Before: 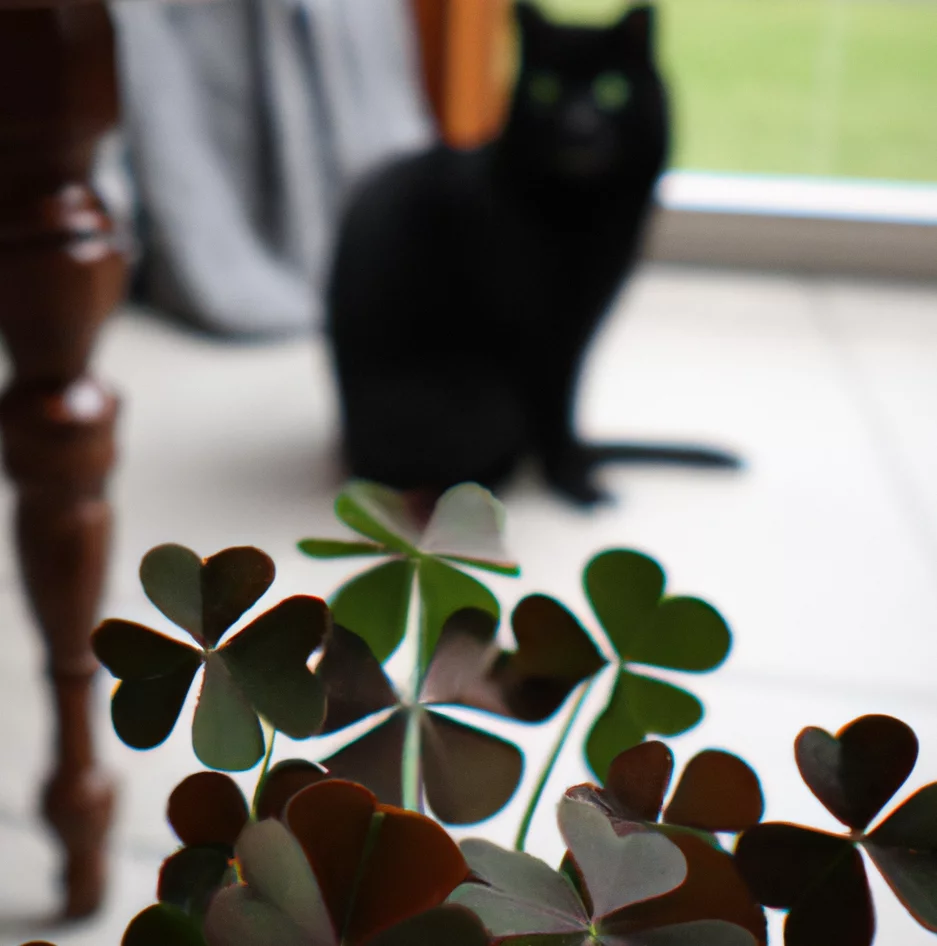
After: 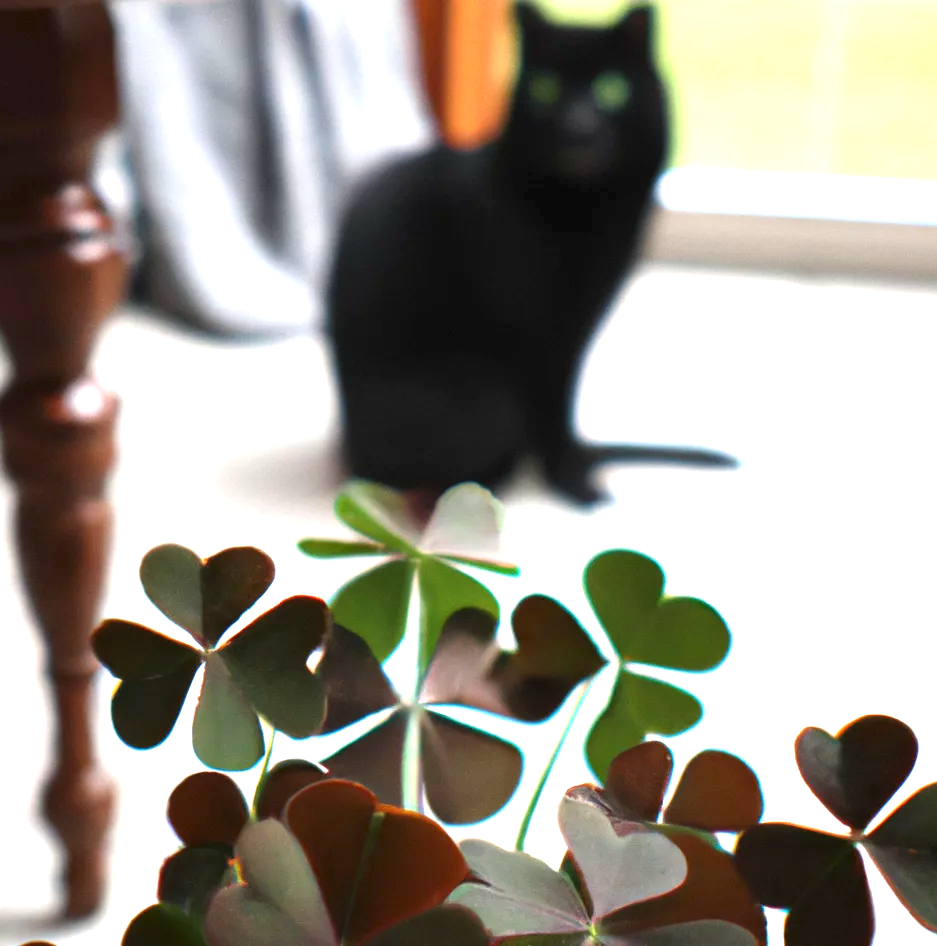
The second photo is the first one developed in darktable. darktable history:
exposure: black level correction 0, exposure 1.379 EV, compensate highlight preservation false
contrast brightness saturation: contrast 0.047
